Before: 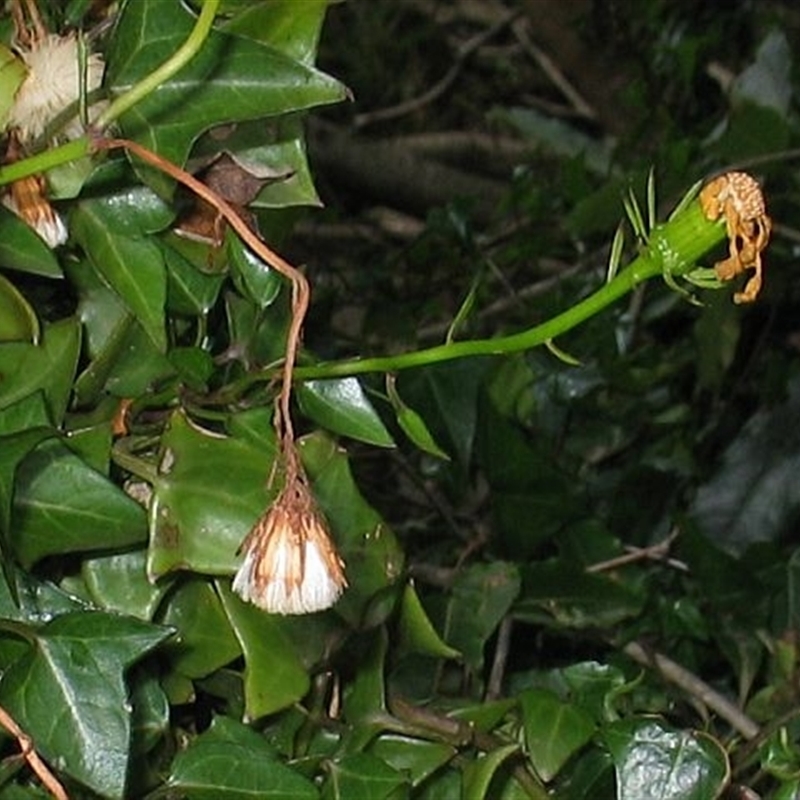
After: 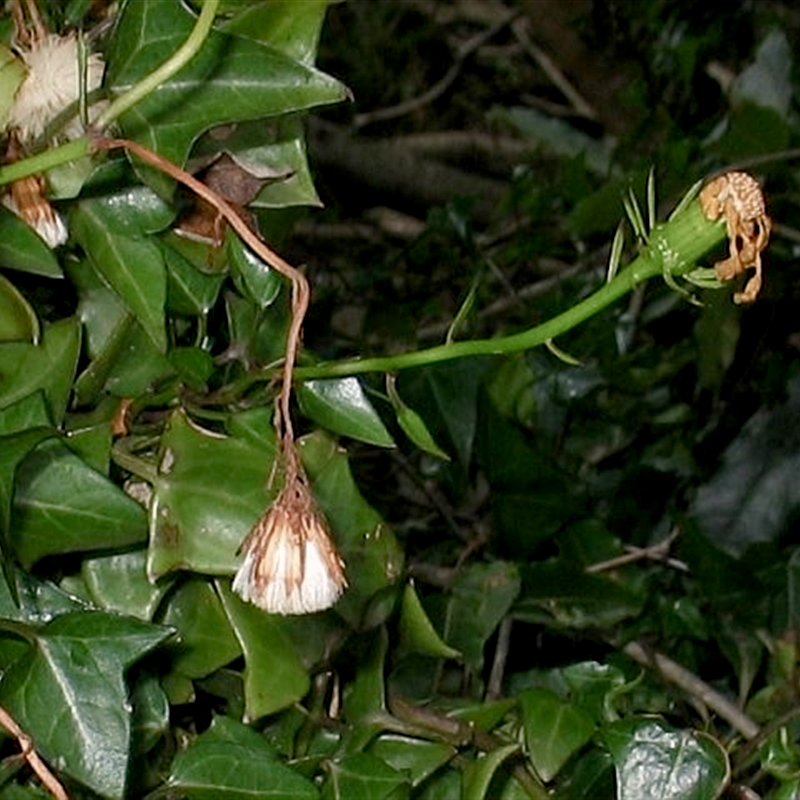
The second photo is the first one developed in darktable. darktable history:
color balance rgb: power › hue 207.19°, highlights gain › chroma 1.123%, highlights gain › hue 60.22°, global offset › luminance -0.513%, perceptual saturation grading › global saturation -10.655%, perceptual saturation grading › highlights -26.02%, perceptual saturation grading › shadows 20.818%
